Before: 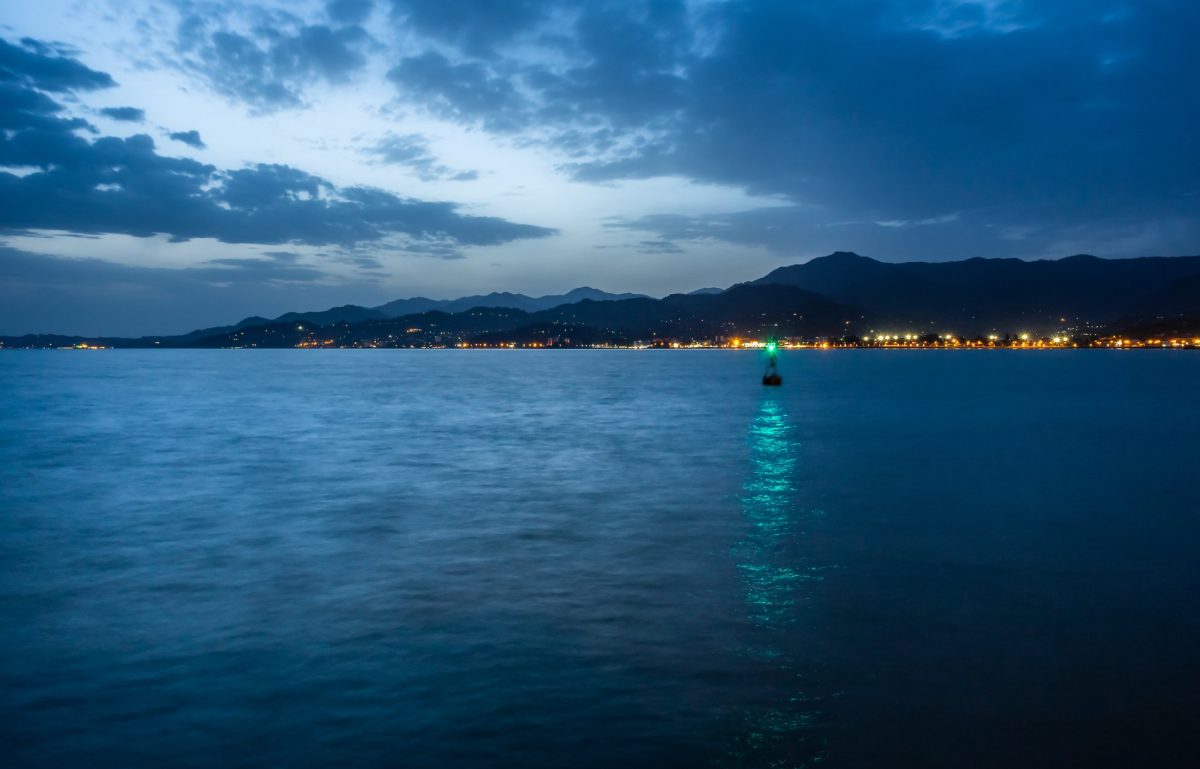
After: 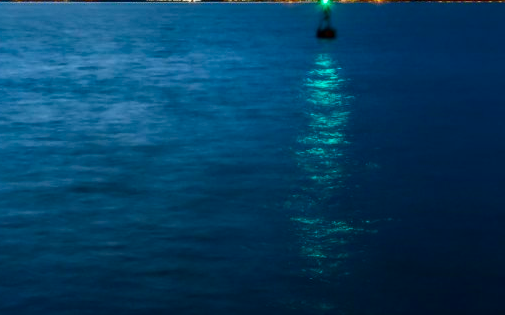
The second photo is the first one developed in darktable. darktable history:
contrast brightness saturation: contrast 0.12, brightness -0.12, saturation 0.2
crop: left 37.221%, top 45.169%, right 20.63%, bottom 13.777%
